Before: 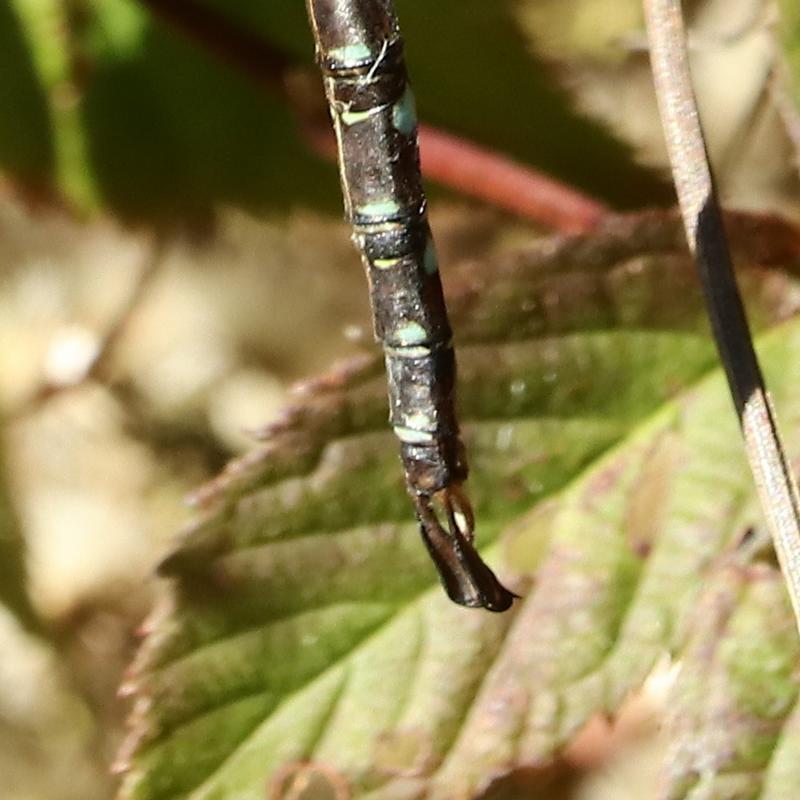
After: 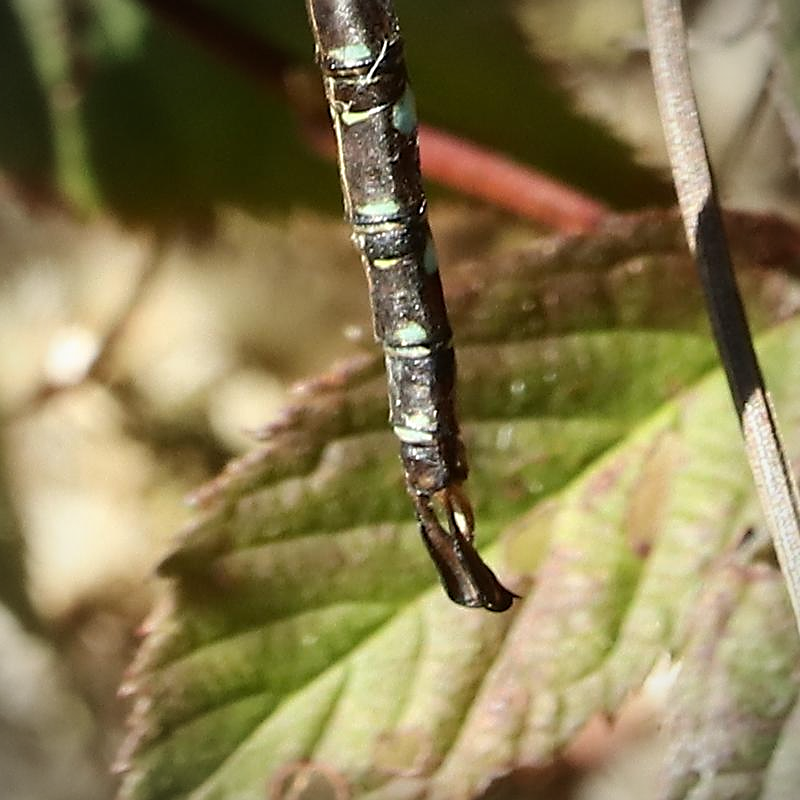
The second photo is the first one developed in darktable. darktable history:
vignetting: fall-off radius 61.02%
sharpen: on, module defaults
